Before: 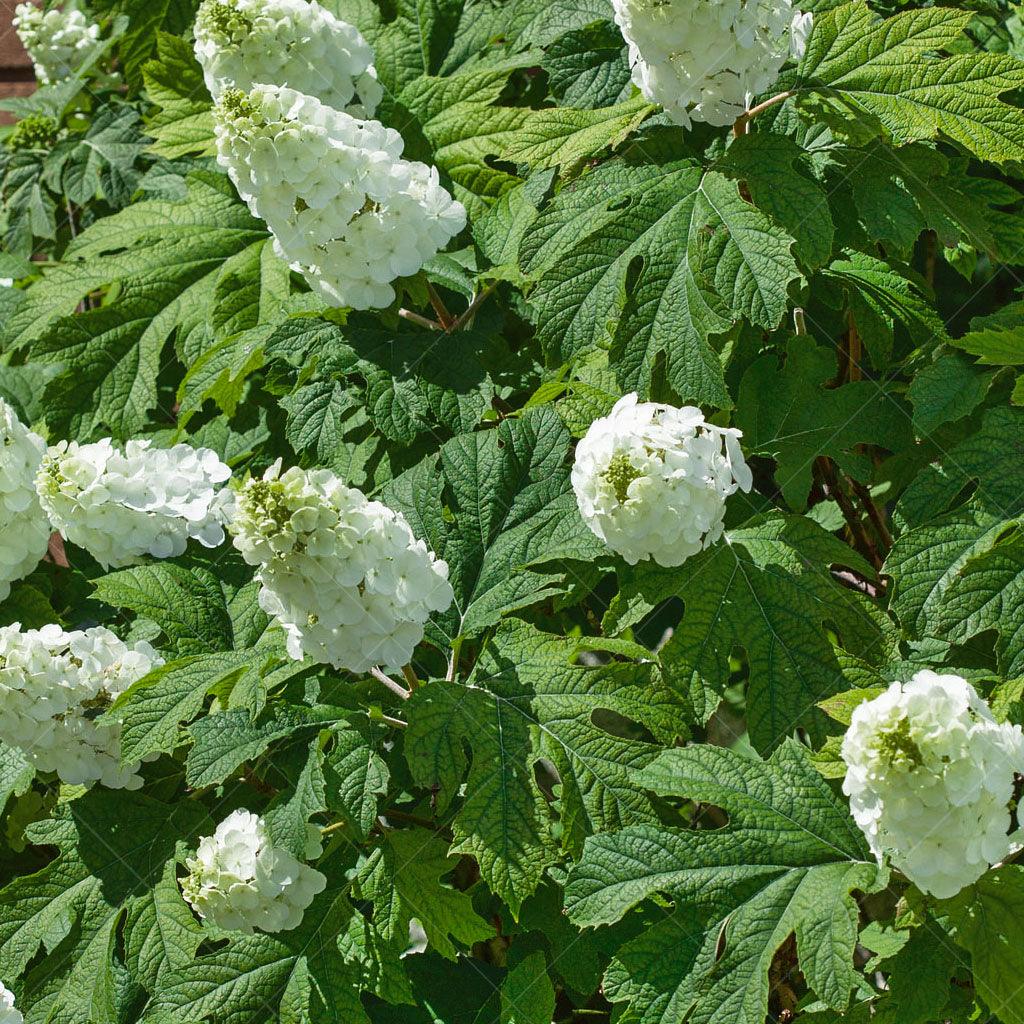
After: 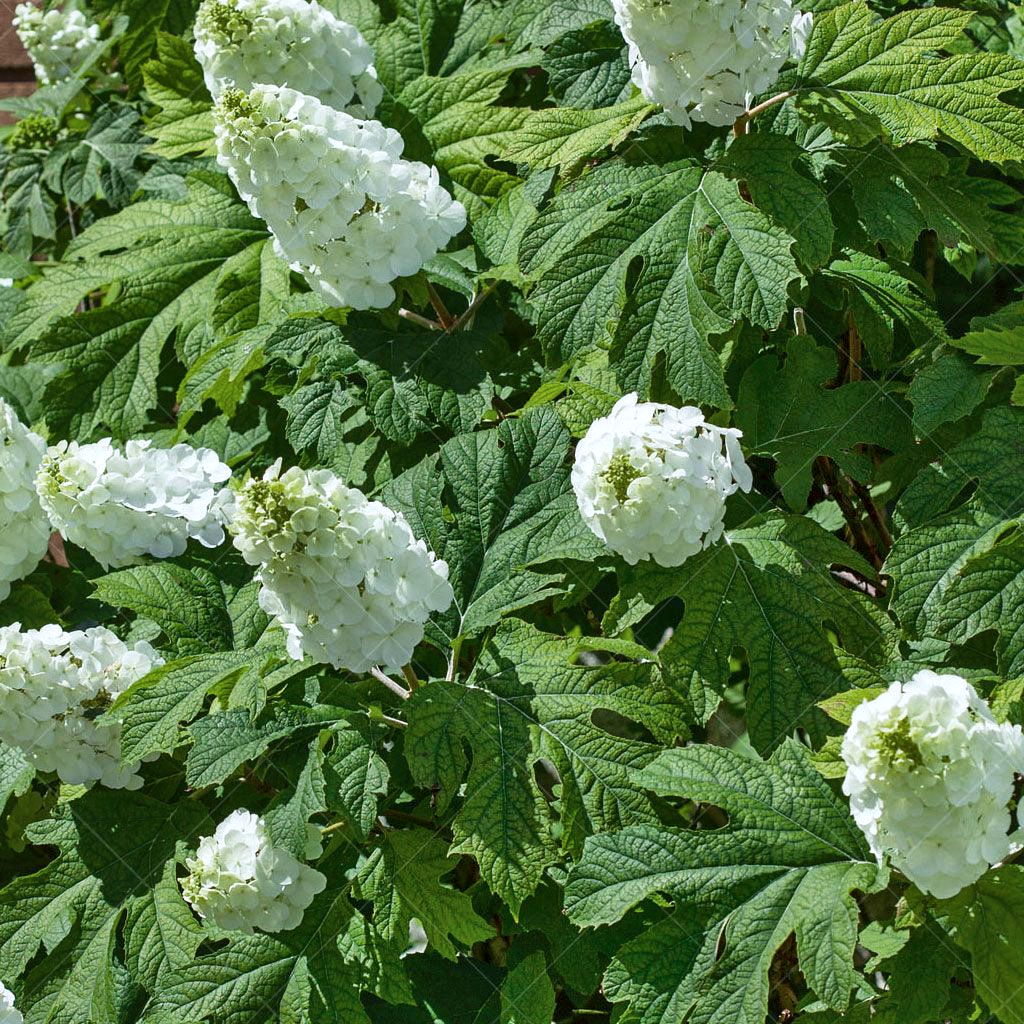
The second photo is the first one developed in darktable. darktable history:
contrast brightness saturation: saturation -0.04
local contrast: mode bilateral grid, contrast 20, coarseness 50, detail 130%, midtone range 0.2
white balance: red 0.974, blue 1.044
